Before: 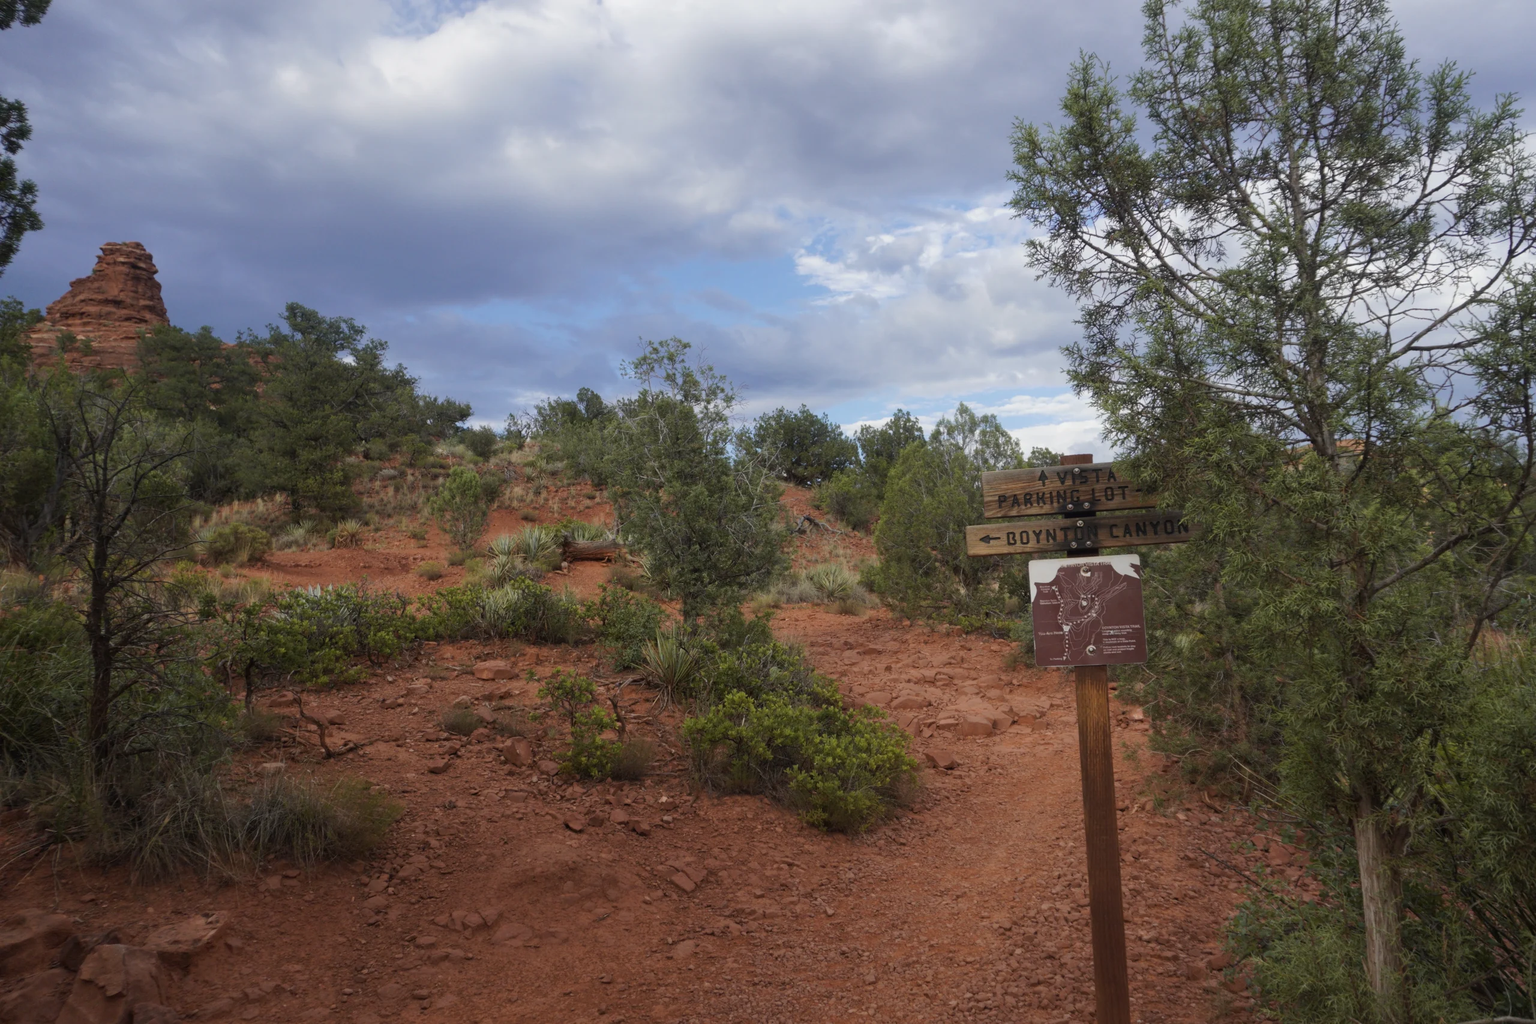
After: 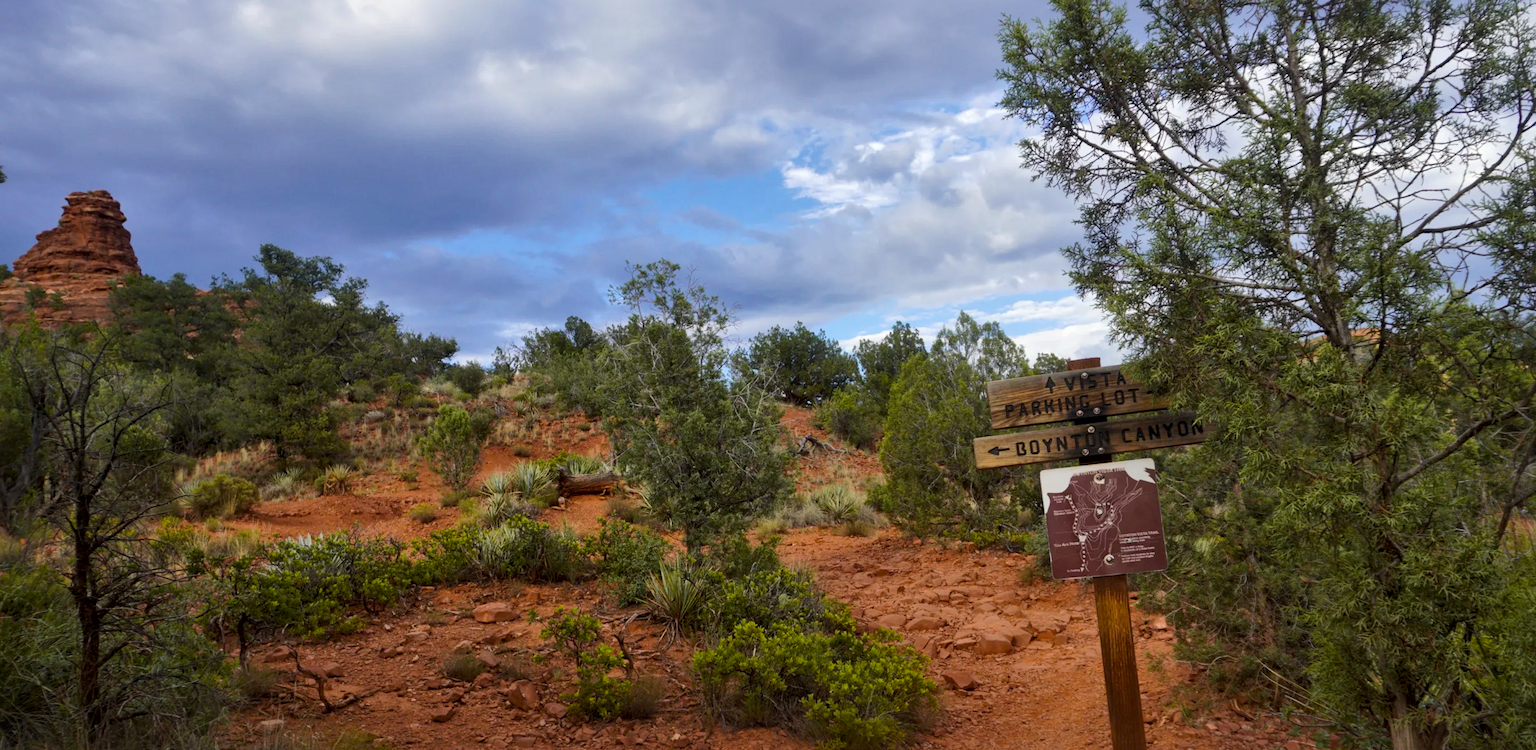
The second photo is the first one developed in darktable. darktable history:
color balance rgb: linear chroma grading › global chroma 15%, perceptual saturation grading › global saturation 30%
crop: top 5.667%, bottom 17.637%
rotate and perspective: rotation -3°, crop left 0.031, crop right 0.968, crop top 0.07, crop bottom 0.93
local contrast: mode bilateral grid, contrast 25, coarseness 60, detail 151%, midtone range 0.2
